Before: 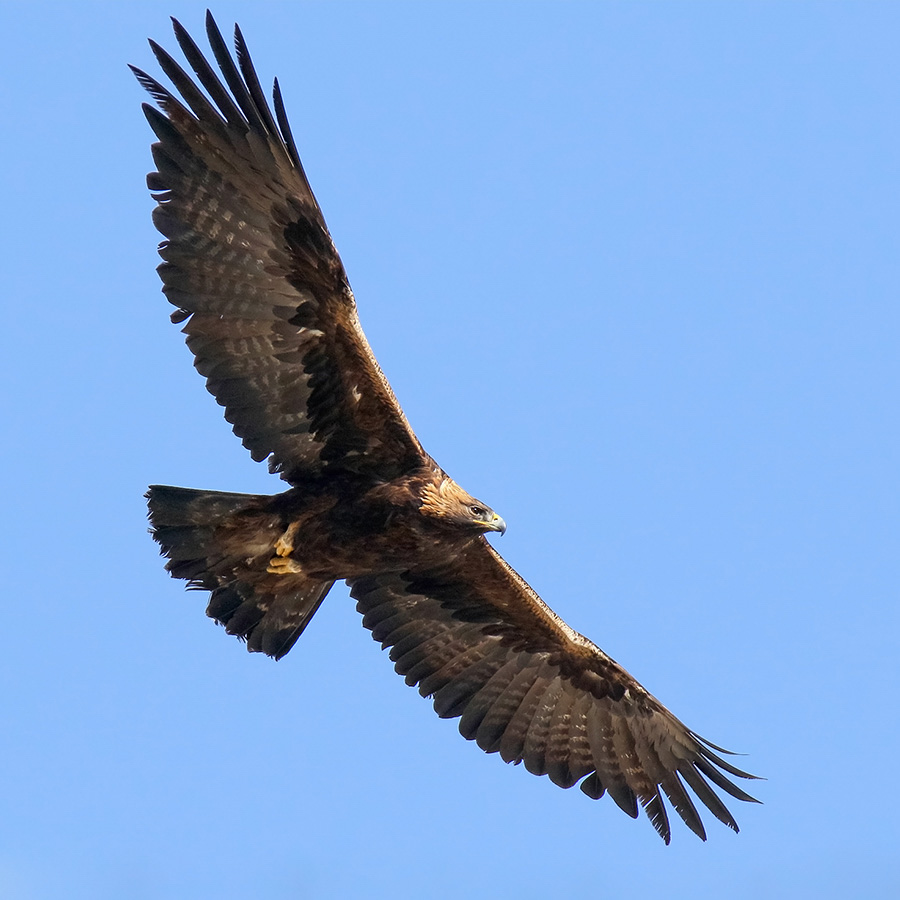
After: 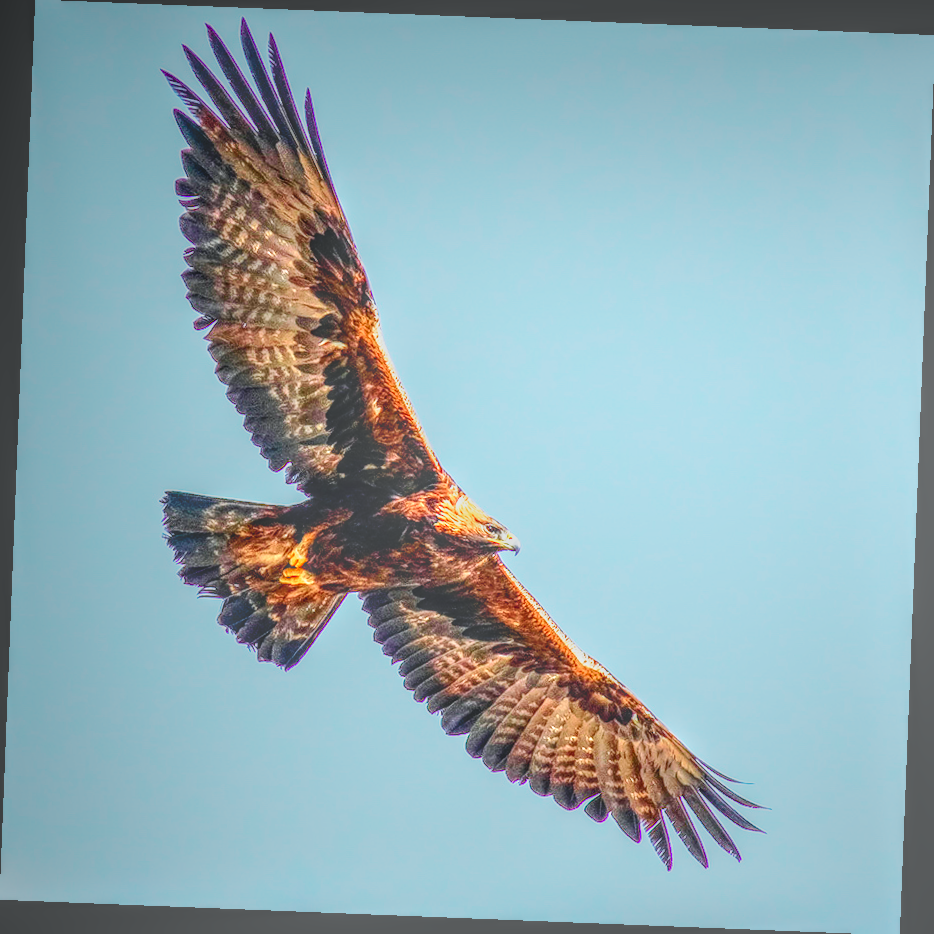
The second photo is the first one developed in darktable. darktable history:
tone curve: curves: ch0 [(0, 0.023) (0.103, 0.087) (0.277, 0.28) (0.438, 0.547) (0.546, 0.678) (0.735, 0.843) (0.994, 1)]; ch1 [(0, 0) (0.371, 0.261) (0.465, 0.42) (0.488, 0.477) (0.512, 0.513) (0.542, 0.581) (0.574, 0.647) (0.636, 0.747) (1, 1)]; ch2 [(0, 0) (0.369, 0.388) (0.449, 0.431) (0.478, 0.471) (0.516, 0.517) (0.575, 0.642) (0.649, 0.726) (1, 1)], color space Lab, independent channels, preserve colors none
base curve: curves: ch0 [(0, 0) (0.012, 0.01) (0.073, 0.168) (0.31, 0.711) (0.645, 0.957) (1, 1)], preserve colors none
local contrast: highlights 0%, shadows 0%, detail 200%, midtone range 0.25
rotate and perspective: rotation 2.27°, automatic cropping off
